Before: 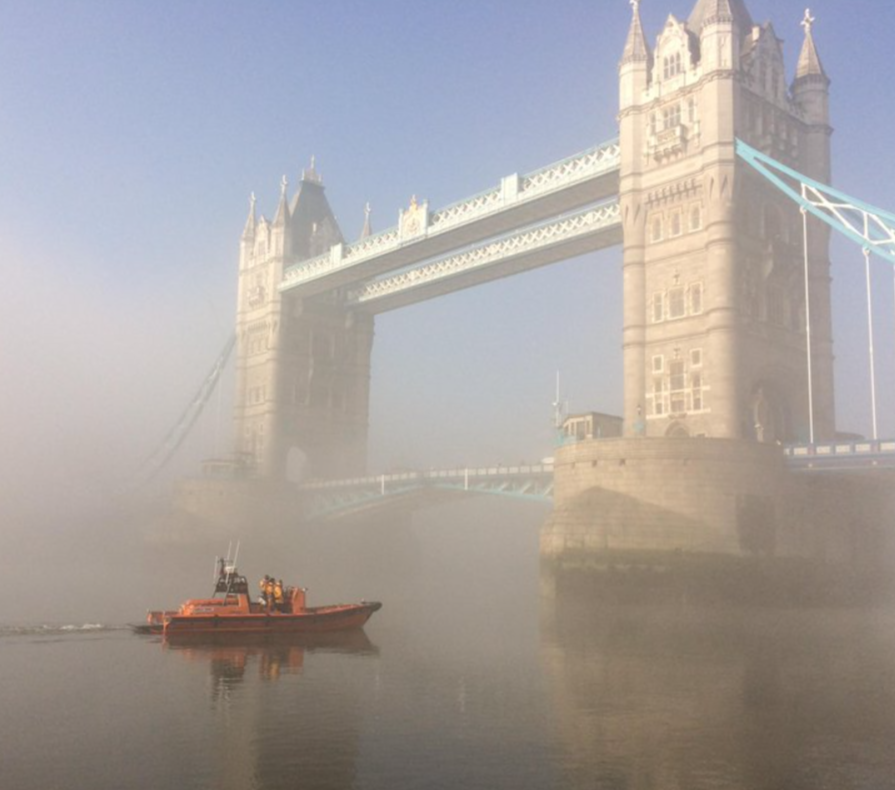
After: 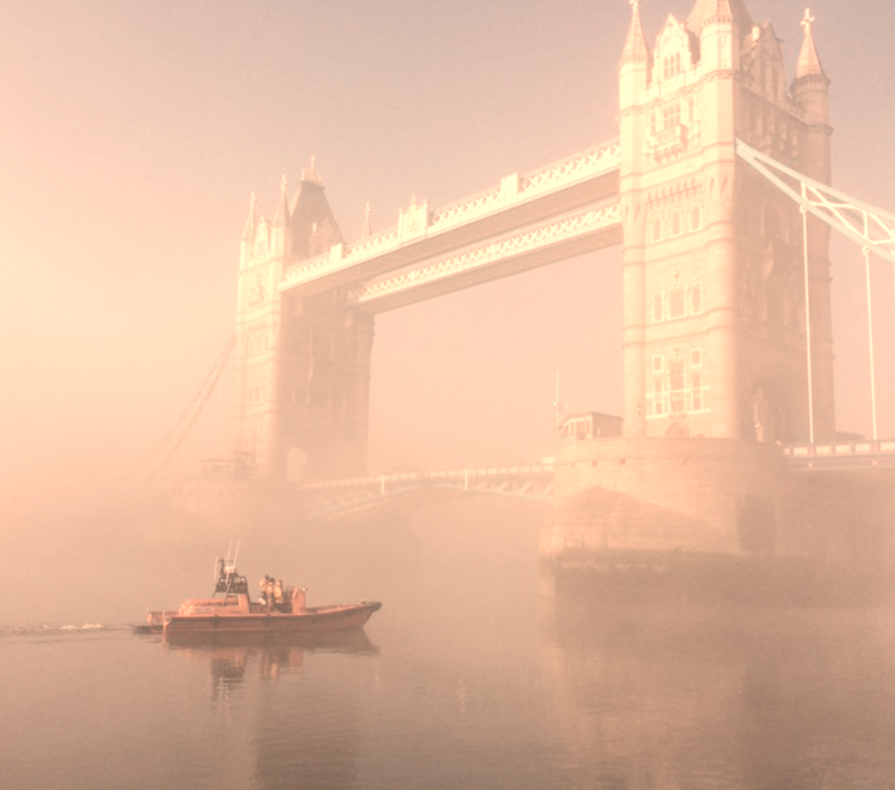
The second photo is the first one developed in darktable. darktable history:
contrast brightness saturation: brightness 0.18, saturation -0.5
white balance: red 1.467, blue 0.684
